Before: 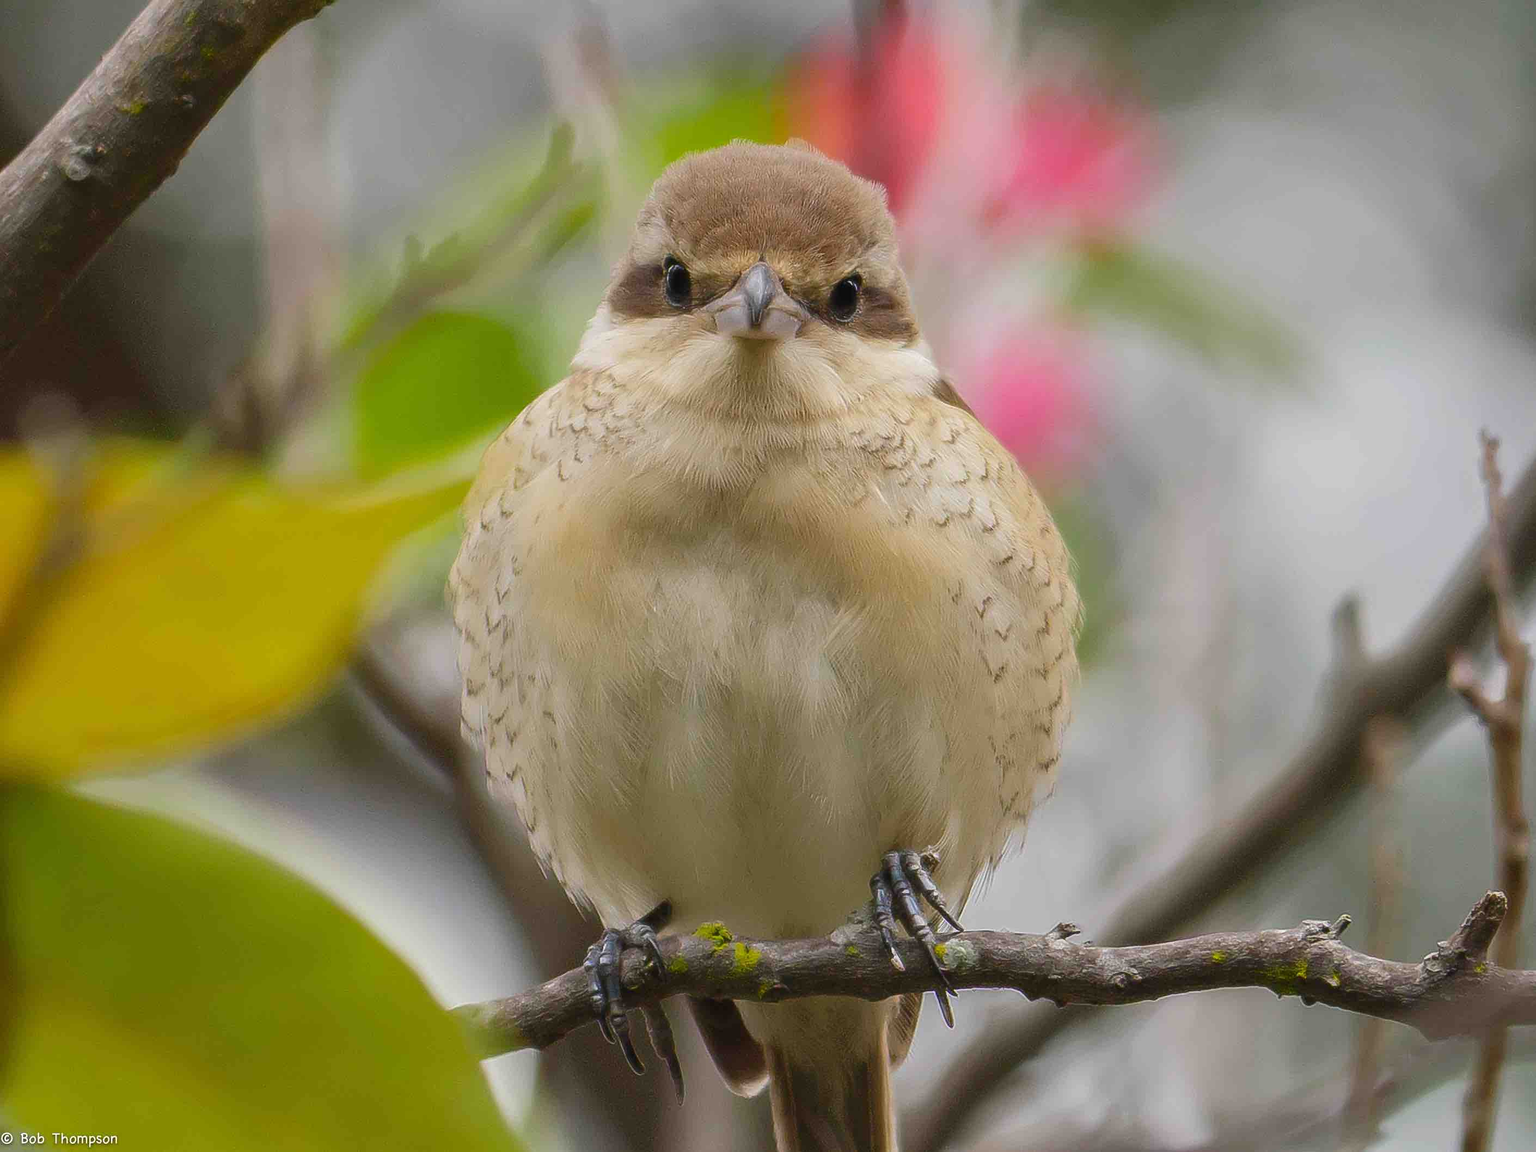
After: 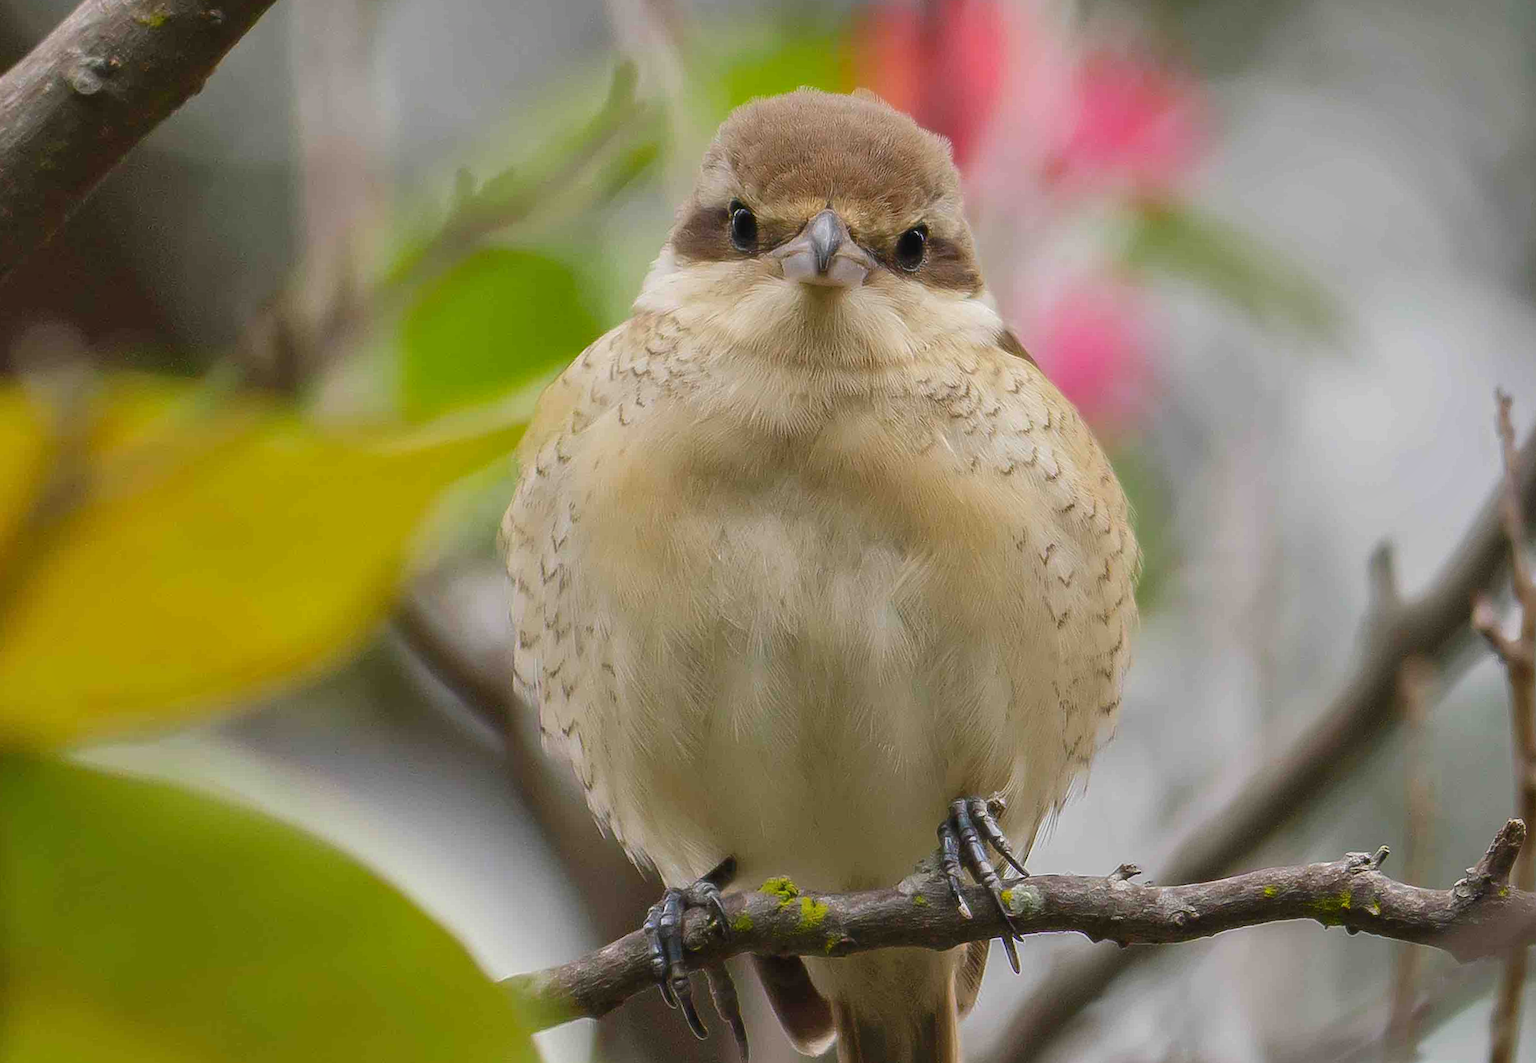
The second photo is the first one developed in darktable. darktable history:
shadows and highlights: radius 125.46, shadows 30.51, highlights -30.51, low approximation 0.01, soften with gaussian
rotate and perspective: rotation -0.013°, lens shift (vertical) -0.027, lens shift (horizontal) 0.178, crop left 0.016, crop right 0.989, crop top 0.082, crop bottom 0.918
